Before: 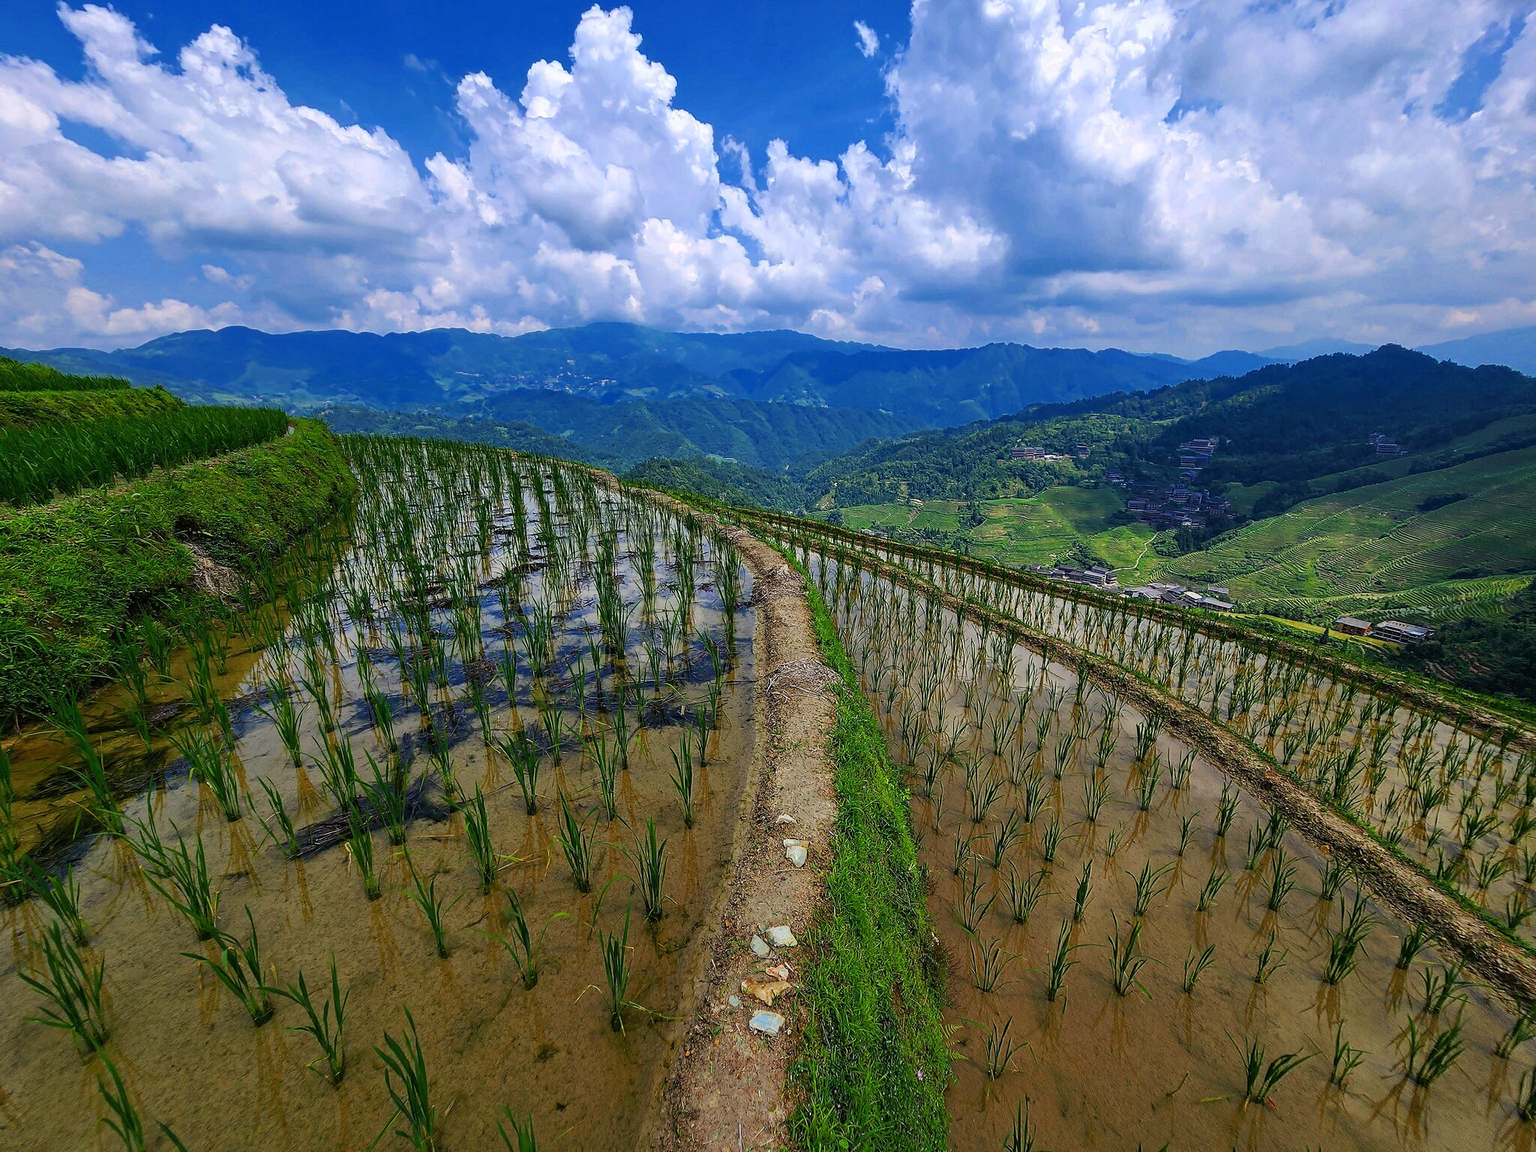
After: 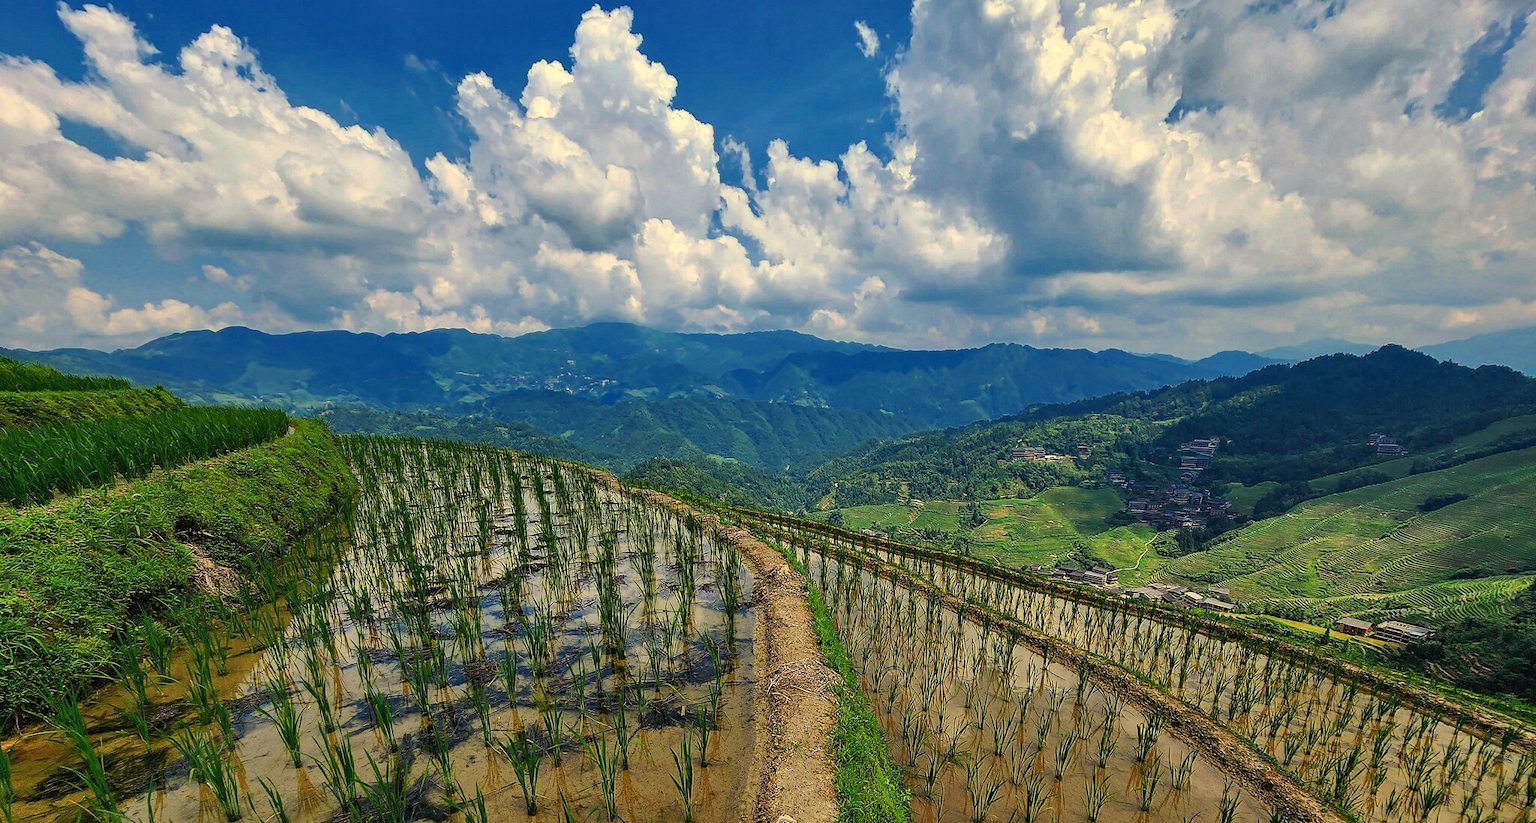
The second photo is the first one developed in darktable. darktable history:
shadows and highlights: shadows 53, soften with gaussian
crop: bottom 28.576%
white balance: red 1.08, blue 0.791
